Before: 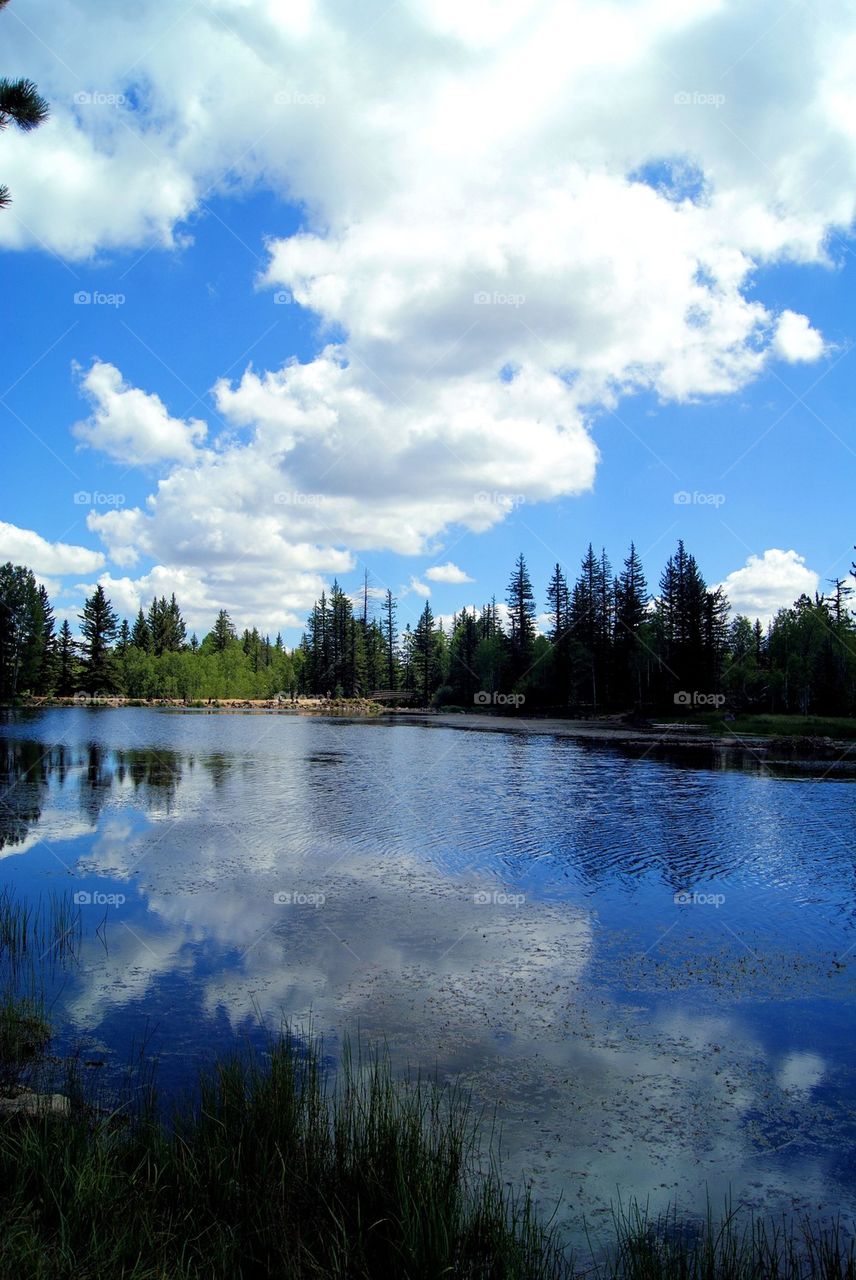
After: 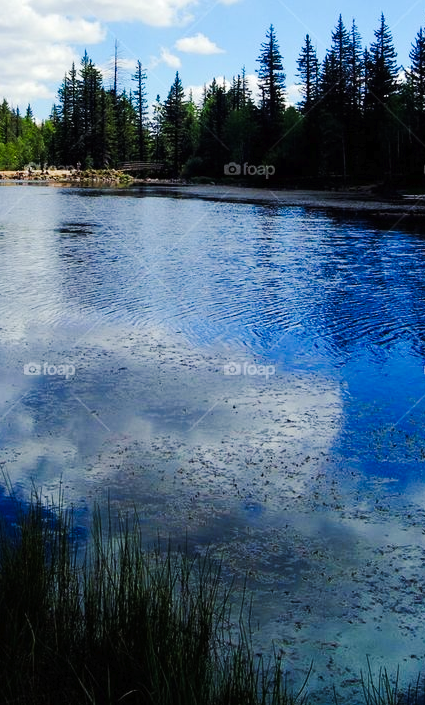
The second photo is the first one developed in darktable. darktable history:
crop: left 29.261%, top 41.366%, right 20.982%, bottom 3.493%
tone curve: curves: ch0 [(0, 0) (0.003, 0.008) (0.011, 0.011) (0.025, 0.018) (0.044, 0.028) (0.069, 0.039) (0.1, 0.056) (0.136, 0.081) (0.177, 0.118) (0.224, 0.164) (0.277, 0.223) (0.335, 0.3) (0.399, 0.399) (0.468, 0.51) (0.543, 0.618) (0.623, 0.71) (0.709, 0.79) (0.801, 0.865) (0.898, 0.93) (1, 1)], preserve colors none
